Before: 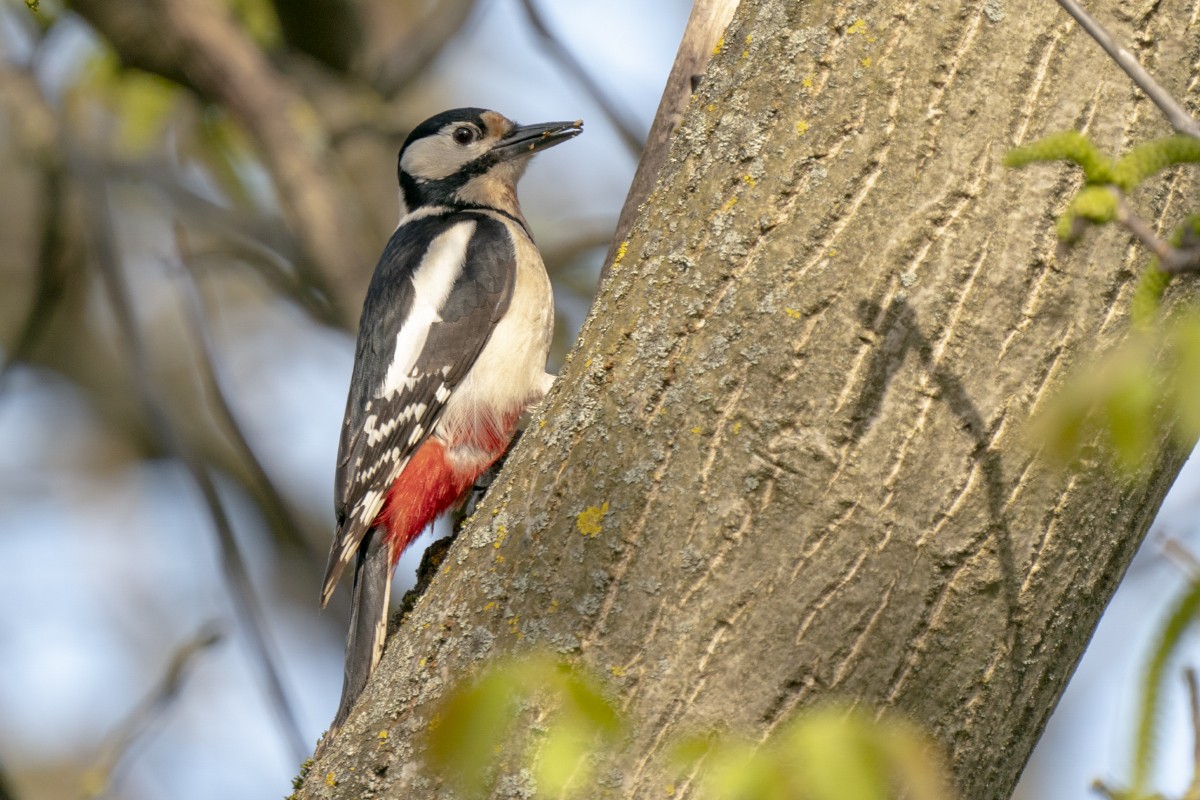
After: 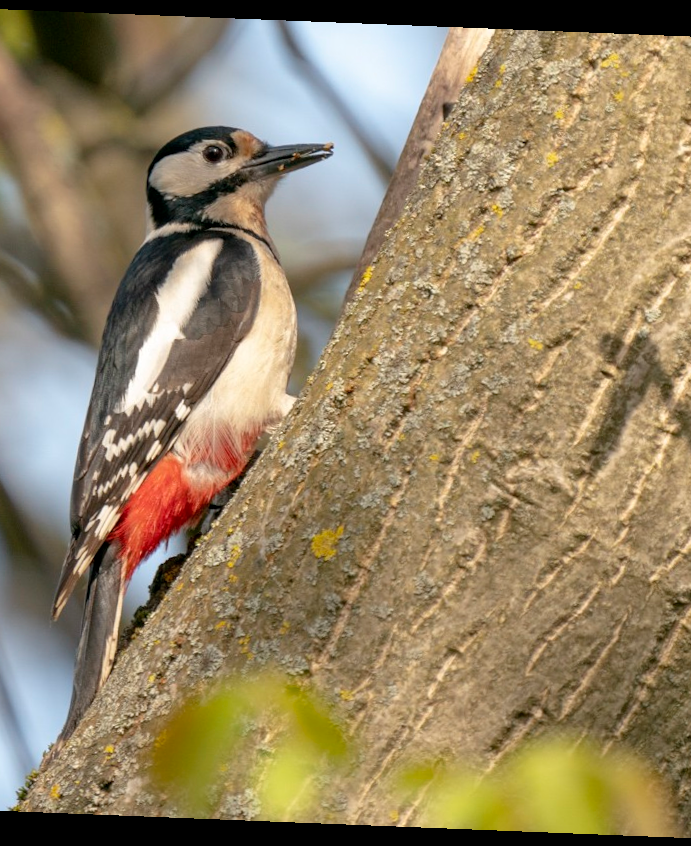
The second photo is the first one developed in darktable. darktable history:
rotate and perspective: rotation 2.27°, automatic cropping off
crop and rotate: left 22.516%, right 21.234%
